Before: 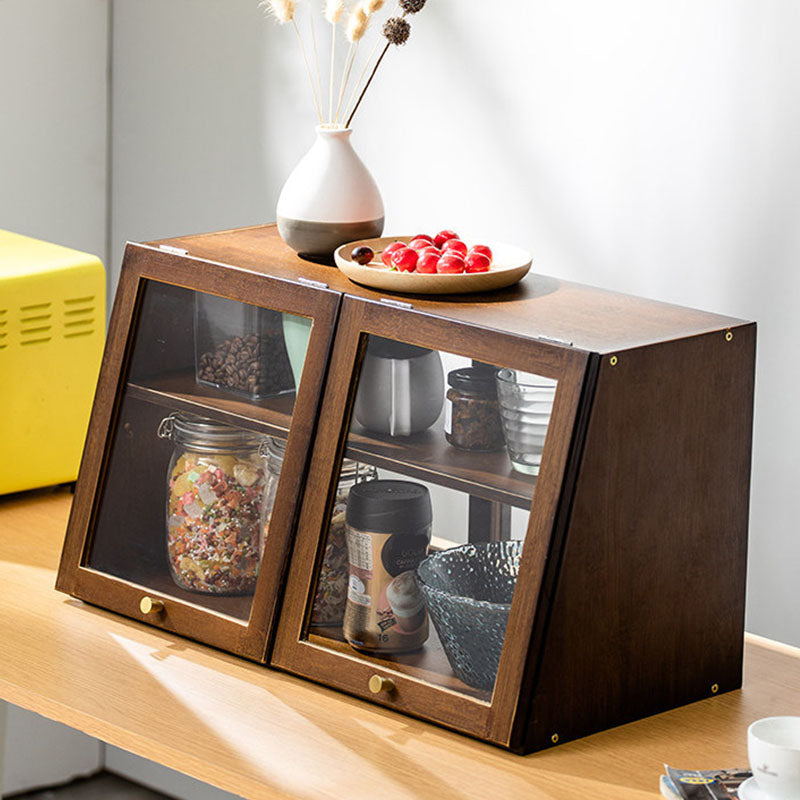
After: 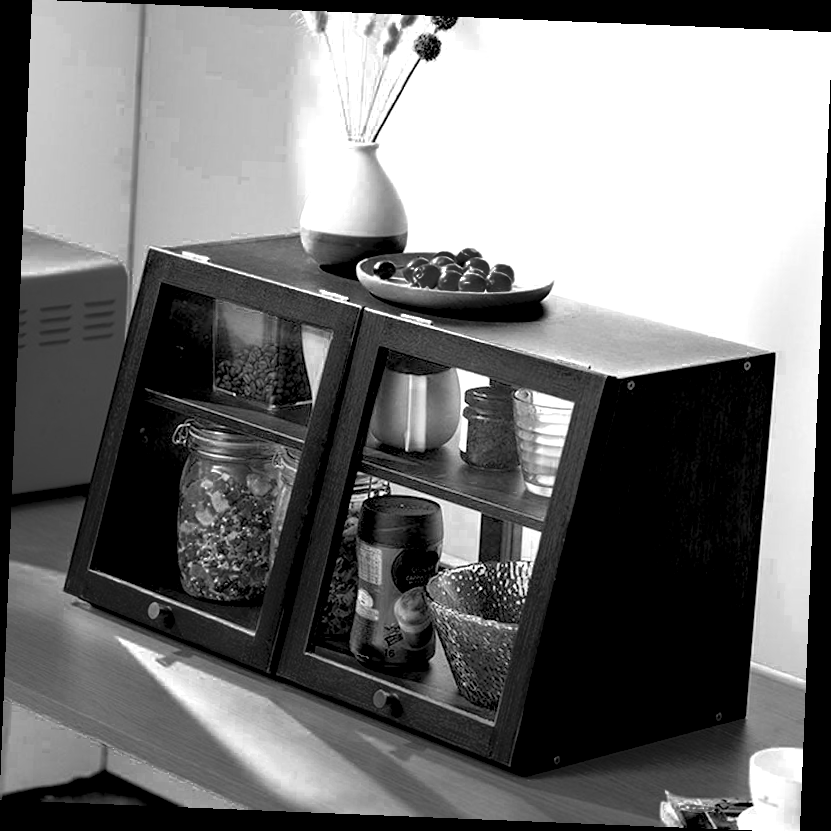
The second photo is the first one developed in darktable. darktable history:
crop and rotate: angle -2.33°
color zones: curves: ch0 [(0.287, 0.048) (0.493, 0.484) (0.737, 0.816)]; ch1 [(0, 0) (0.143, 0) (0.286, 0) (0.429, 0) (0.571, 0) (0.714, 0) (0.857, 0)]
exposure: black level correction 0.041, exposure 0.498 EV, compensate exposure bias true, compensate highlight preservation false
